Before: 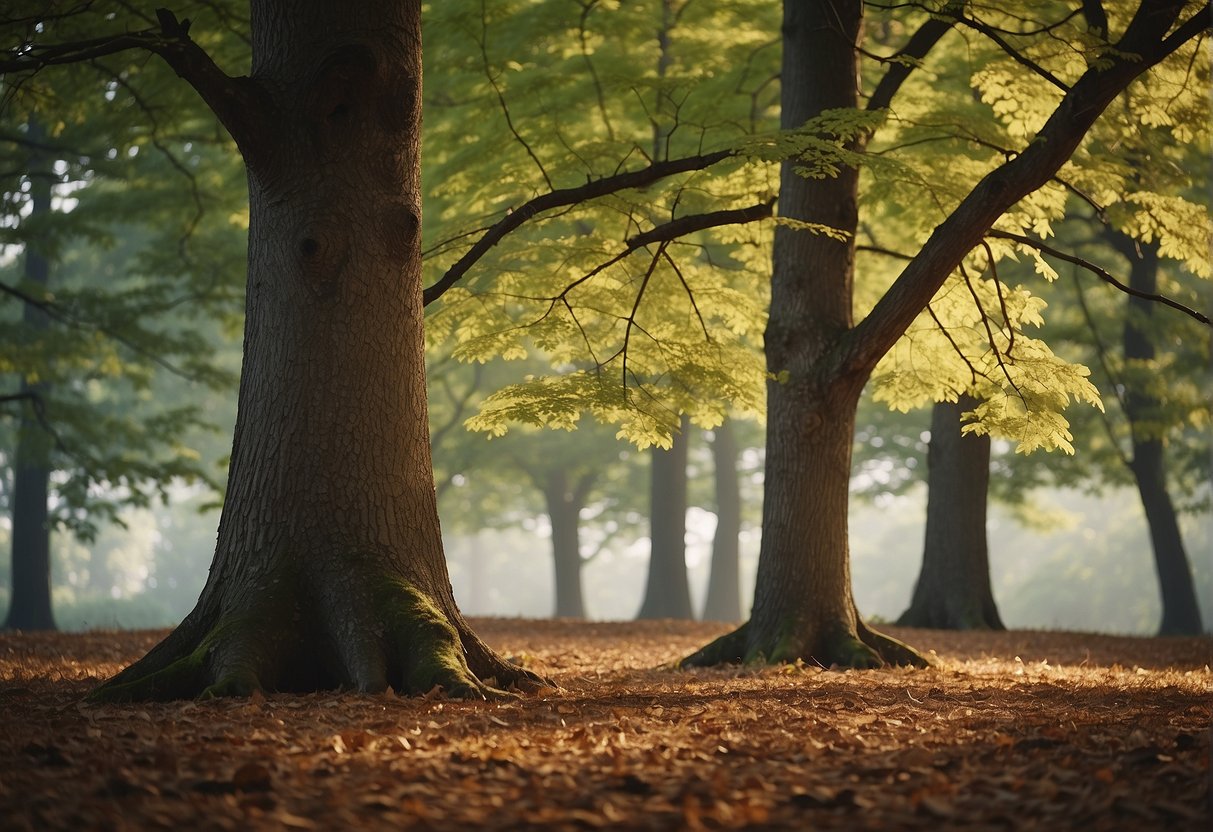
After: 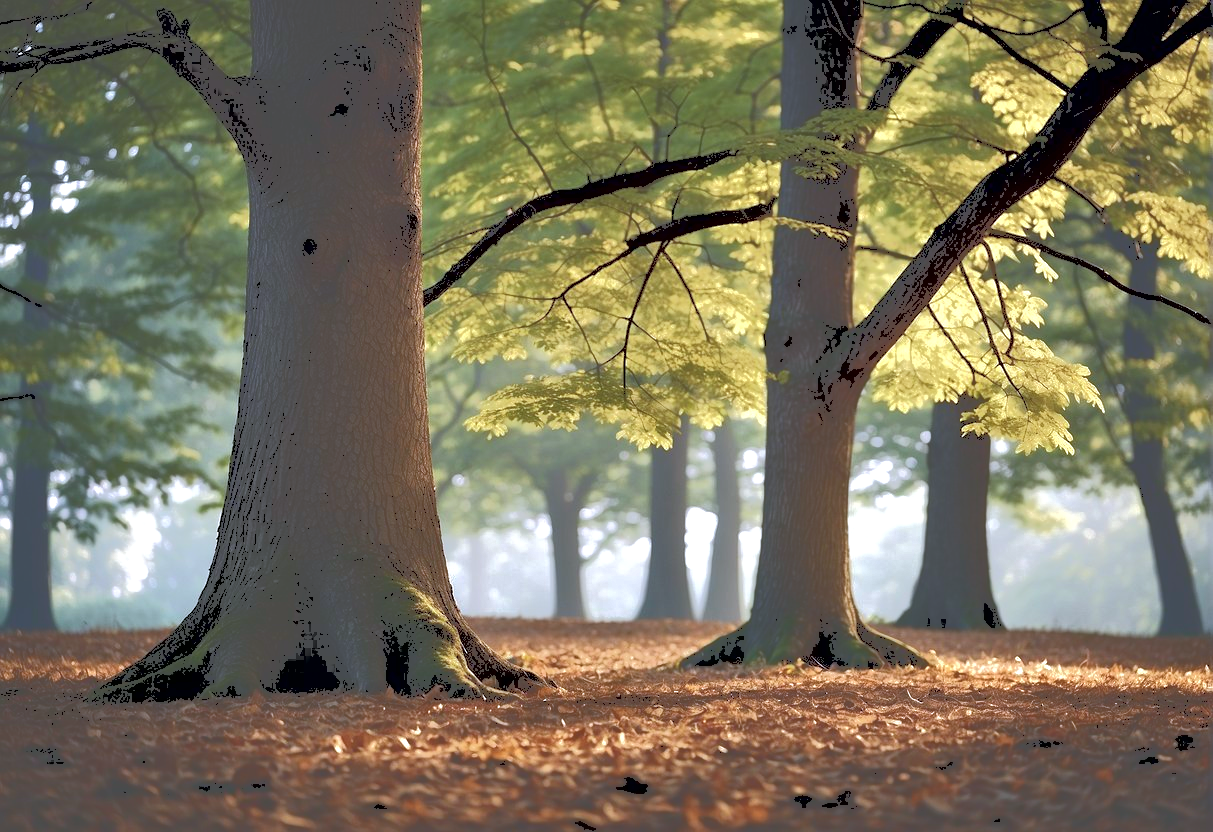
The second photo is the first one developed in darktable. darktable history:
tone curve: curves: ch0 [(0, 0) (0.003, 0.313) (0.011, 0.317) (0.025, 0.317) (0.044, 0.322) (0.069, 0.327) (0.1, 0.335) (0.136, 0.347) (0.177, 0.364) (0.224, 0.384) (0.277, 0.421) (0.335, 0.459) (0.399, 0.501) (0.468, 0.554) (0.543, 0.611) (0.623, 0.679) (0.709, 0.751) (0.801, 0.804) (0.898, 0.844) (1, 1)], color space Lab, independent channels, preserve colors none
color calibration: illuminant as shot in camera, x 0.369, y 0.382, temperature 4320.59 K, saturation algorithm version 1 (2020)
contrast equalizer: octaves 7, y [[0.6 ×6], [0.55 ×6], [0 ×6], [0 ×6], [0 ×6]]
